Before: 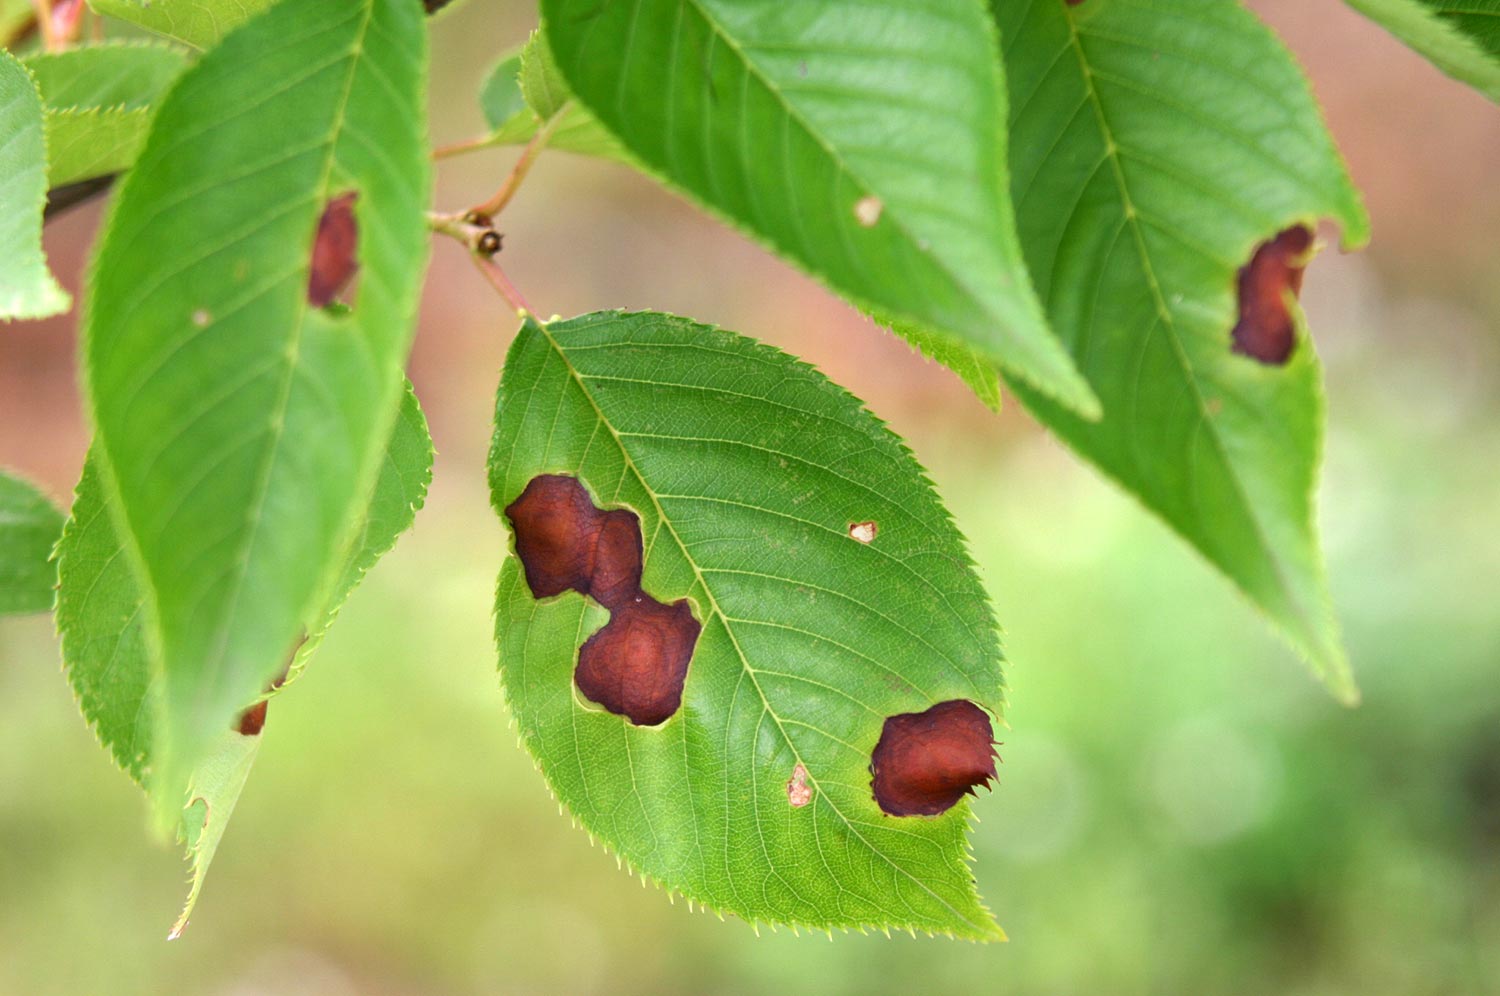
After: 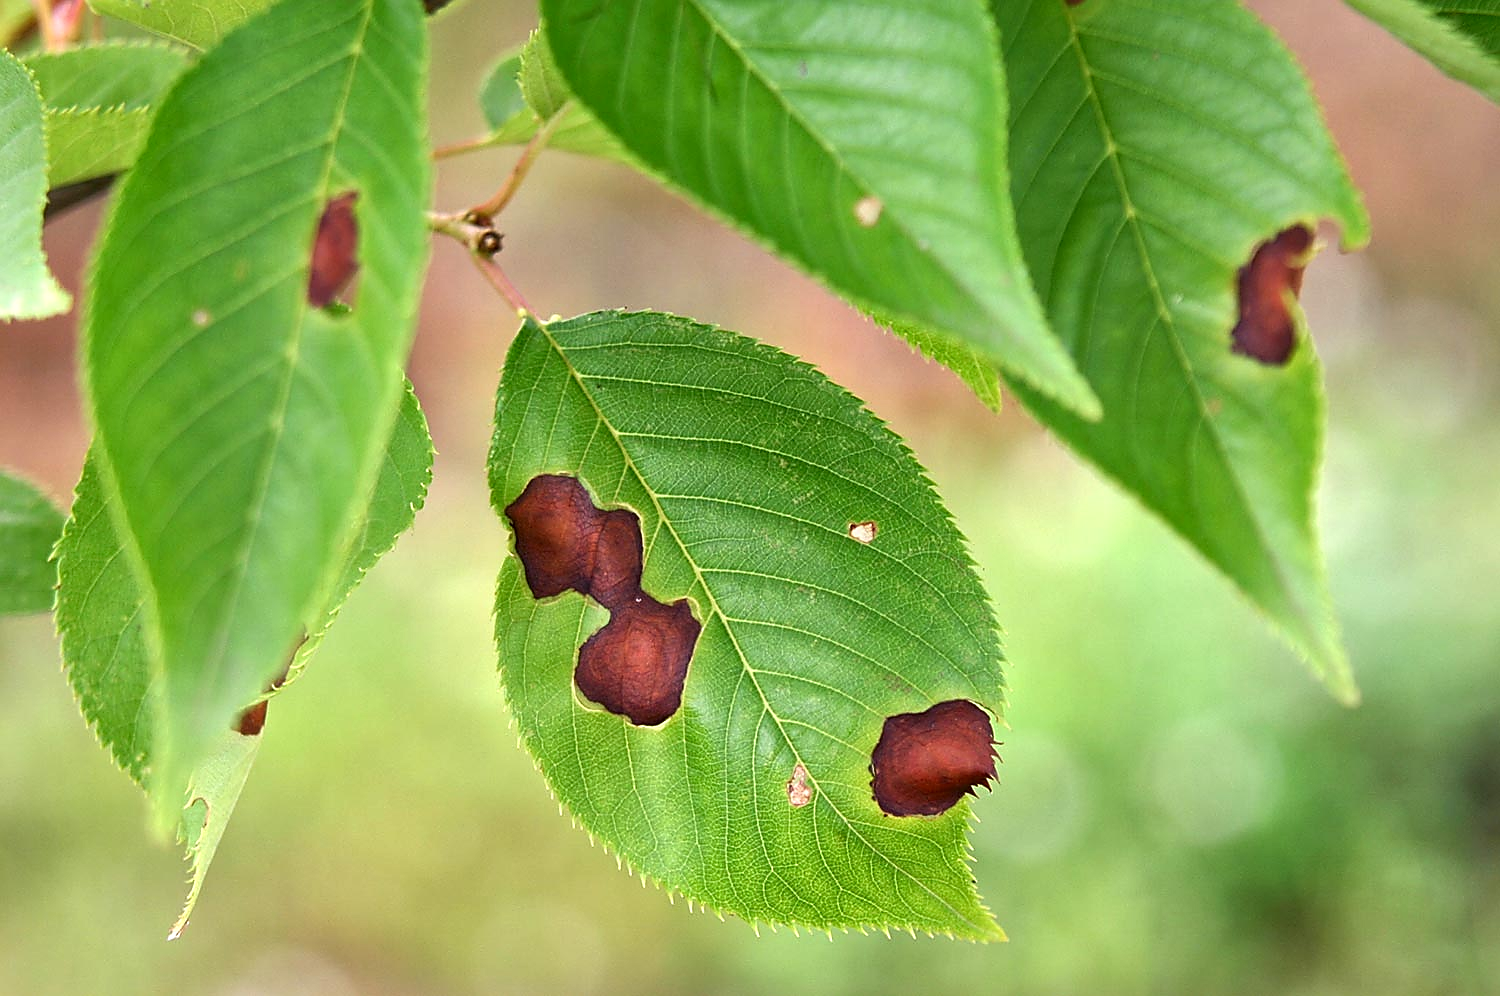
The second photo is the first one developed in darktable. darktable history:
sharpen: radius 1.394, amount 1.252, threshold 0.741
local contrast: mode bilateral grid, contrast 29, coarseness 25, midtone range 0.2
